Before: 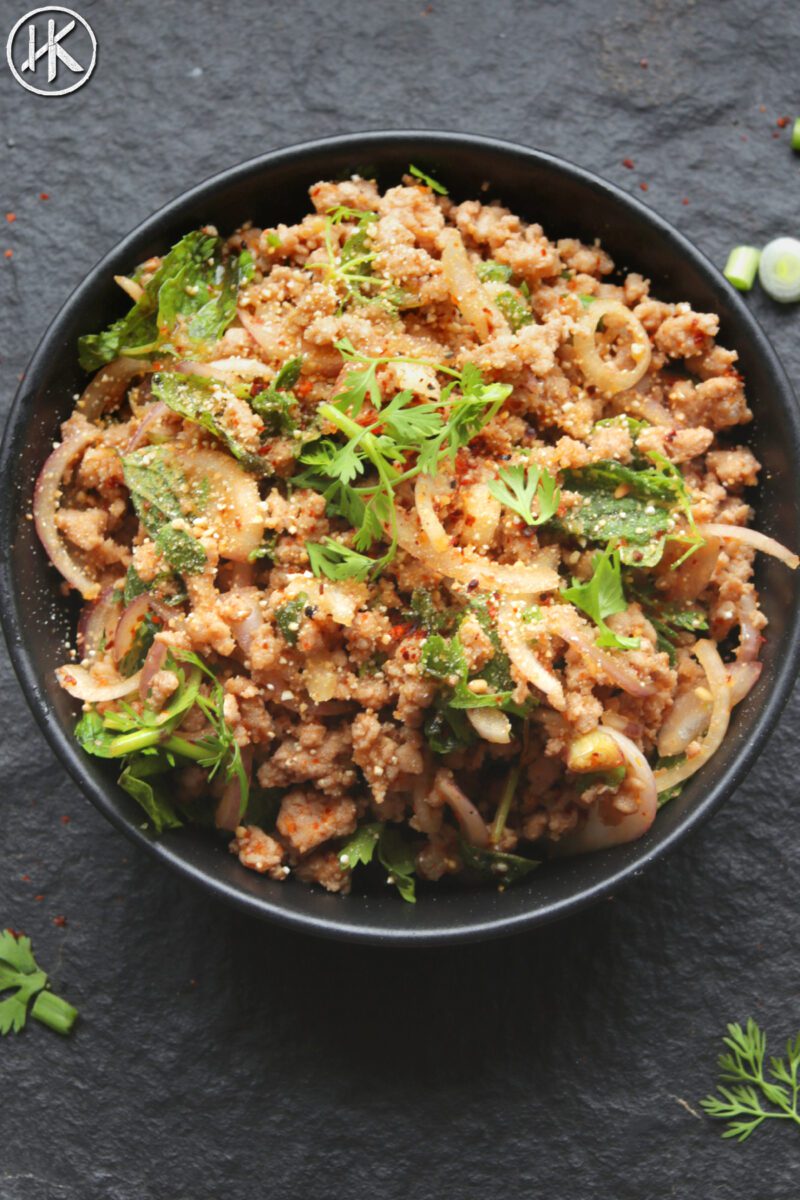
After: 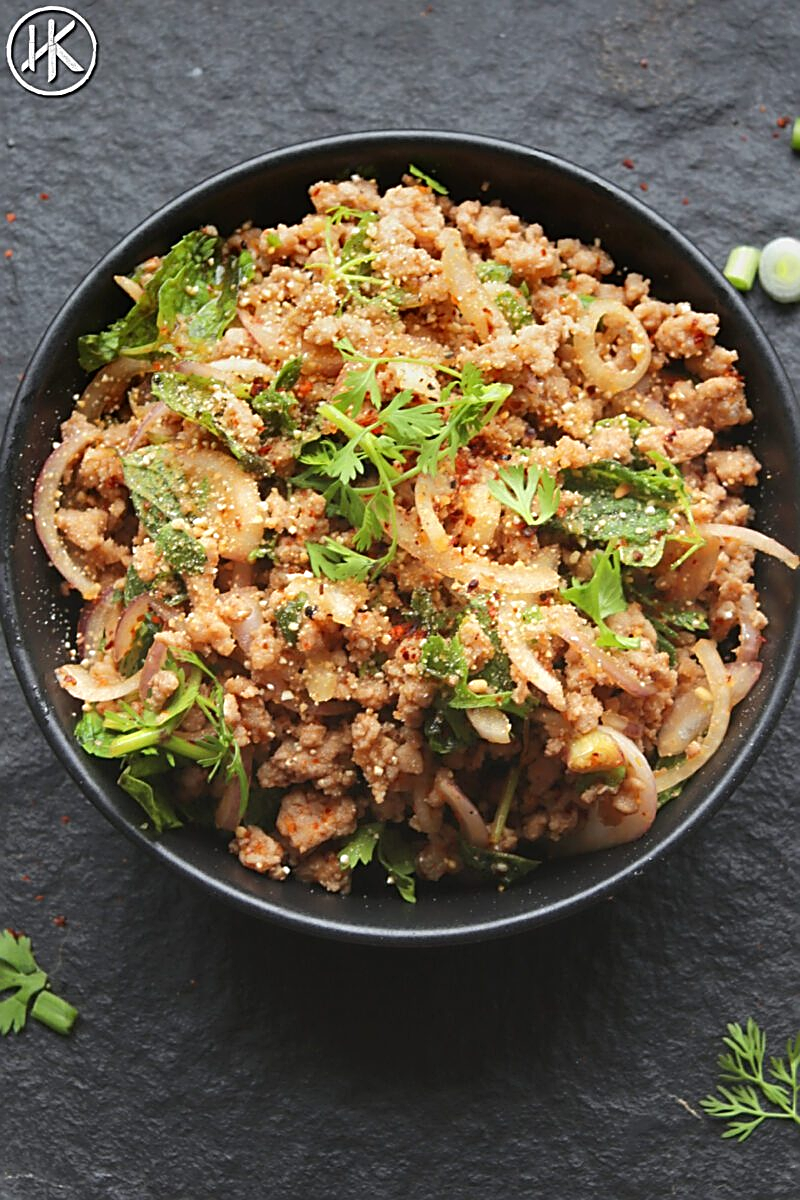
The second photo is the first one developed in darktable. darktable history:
tone curve: curves: ch0 [(0, 0) (0.003, 0.012) (0.011, 0.015) (0.025, 0.027) (0.044, 0.045) (0.069, 0.064) (0.1, 0.093) (0.136, 0.133) (0.177, 0.177) (0.224, 0.221) (0.277, 0.272) (0.335, 0.342) (0.399, 0.398) (0.468, 0.462) (0.543, 0.547) (0.623, 0.624) (0.709, 0.711) (0.801, 0.792) (0.898, 0.889) (1, 1)], color space Lab, independent channels, preserve colors none
exposure: compensate exposure bias true, compensate highlight preservation false
sharpen: amount 0.893
